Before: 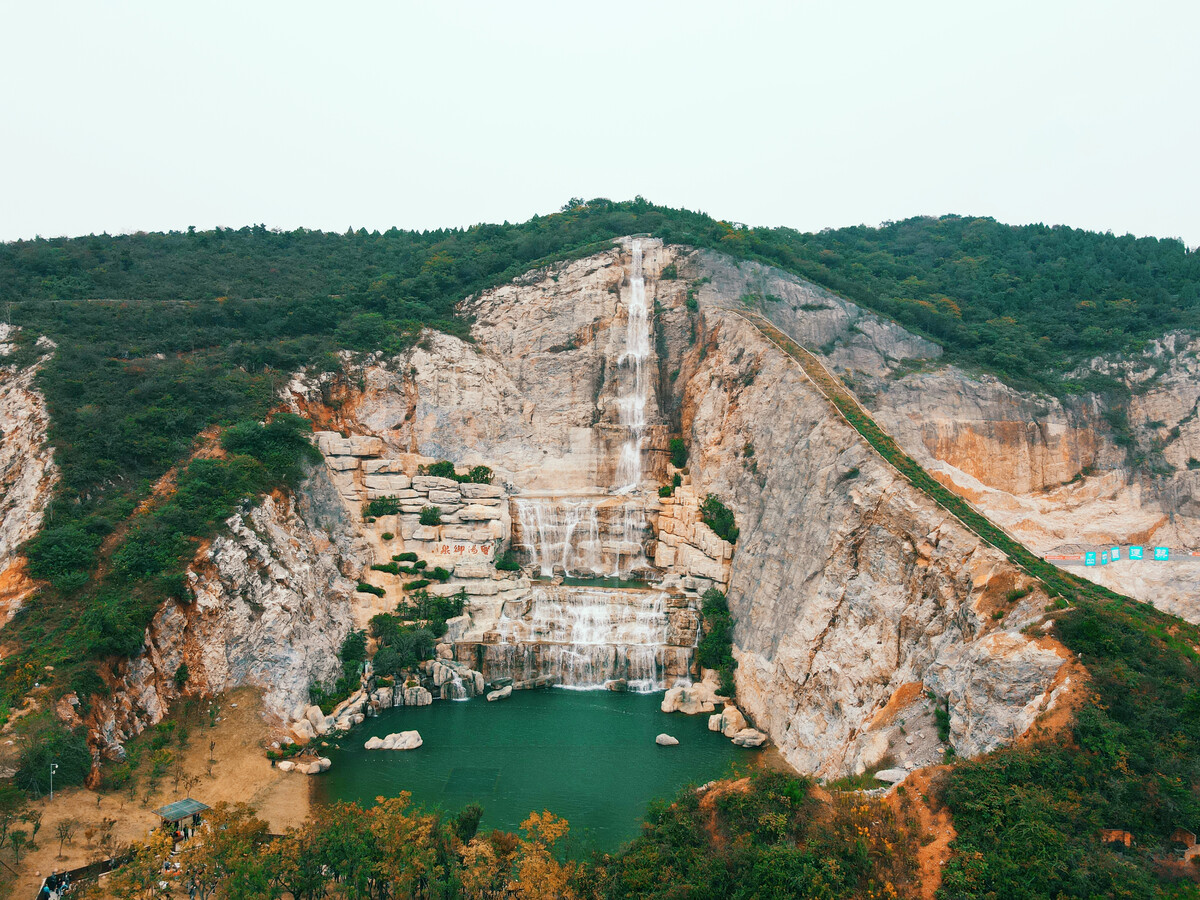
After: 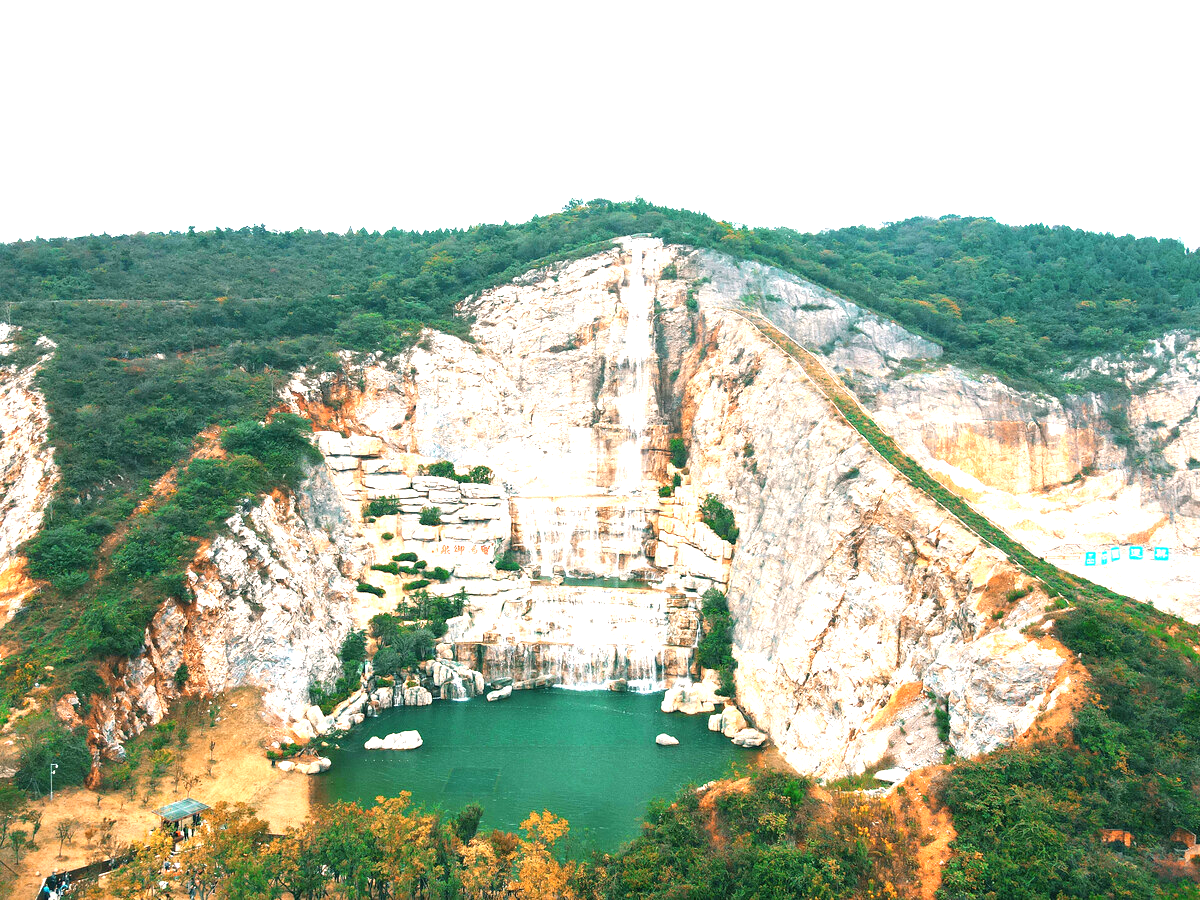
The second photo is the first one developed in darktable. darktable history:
exposure: black level correction 0, exposure 1.4 EV, compensate highlight preservation false
color correction: highlights a* -0.137, highlights b* 0.137
